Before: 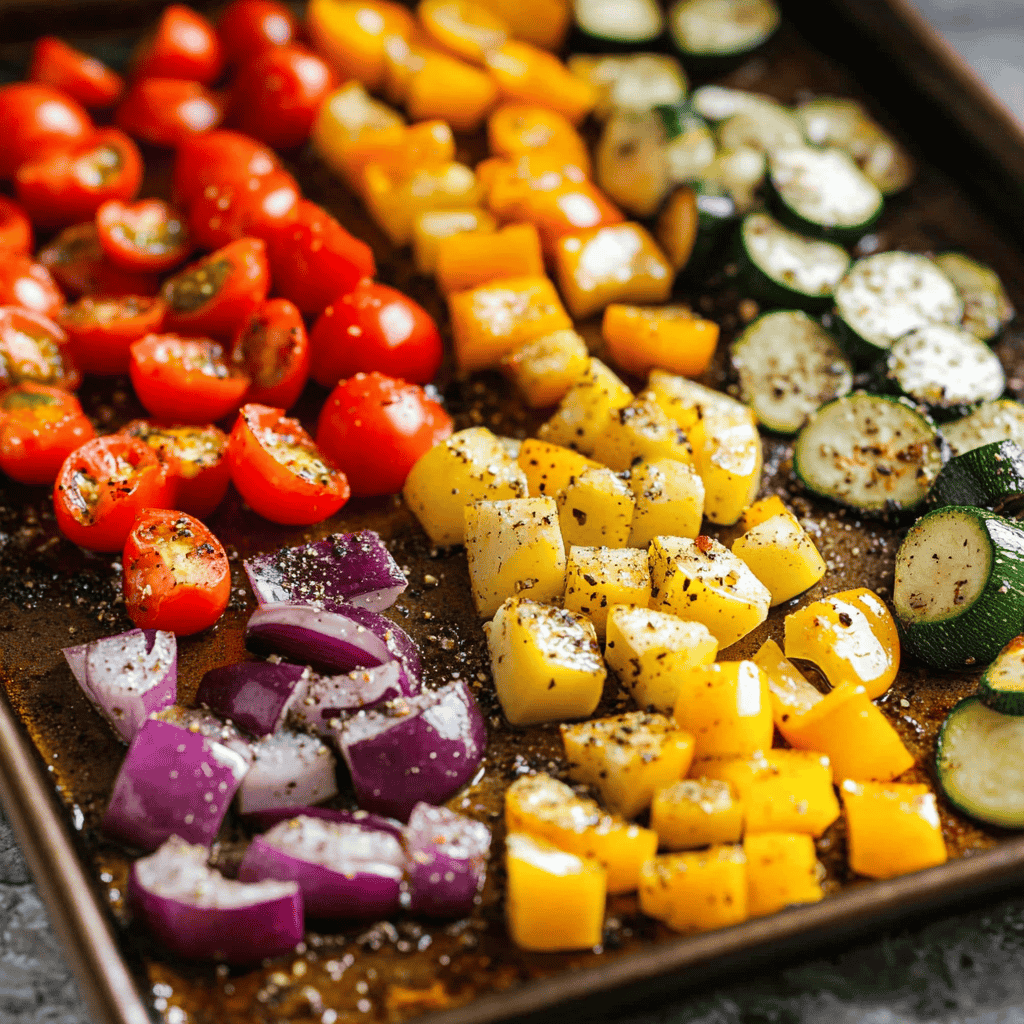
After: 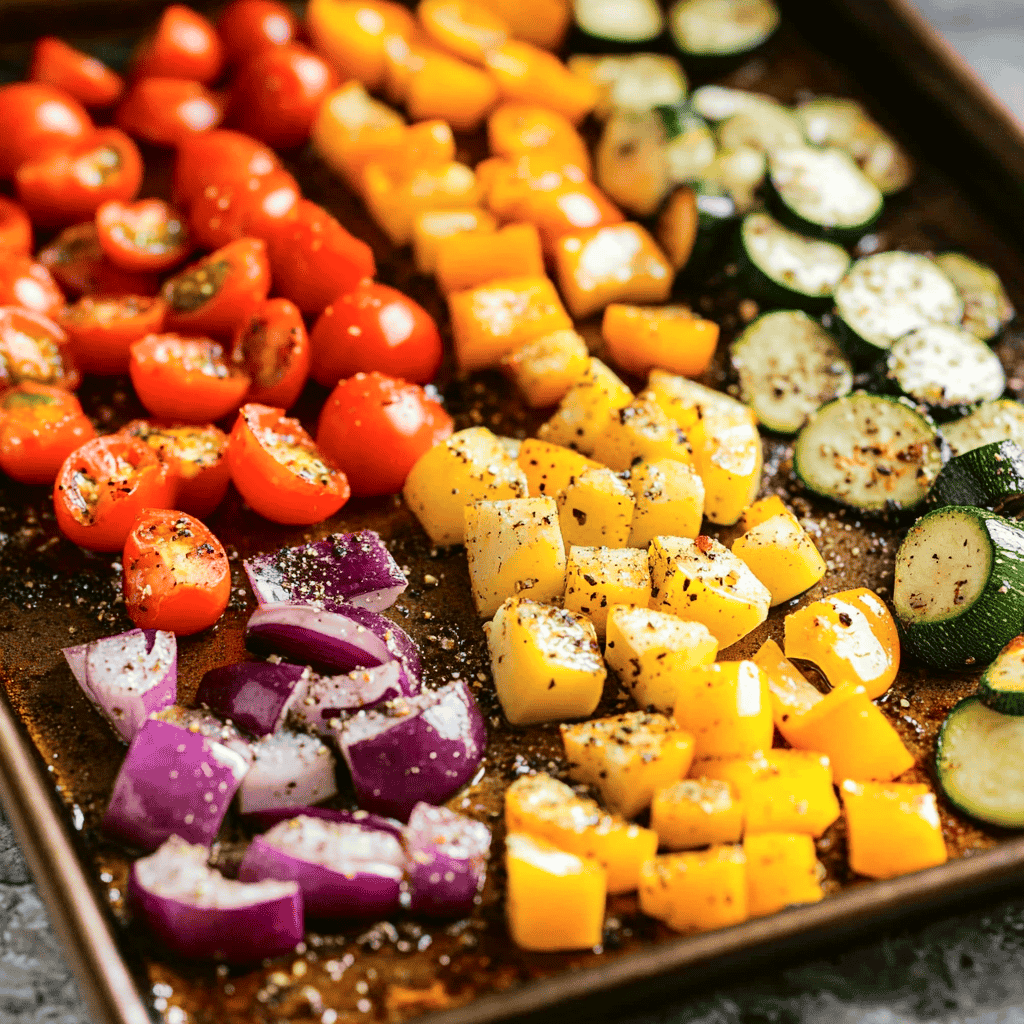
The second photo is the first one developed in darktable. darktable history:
tone curve: curves: ch0 [(0, 0.01) (0.052, 0.045) (0.136, 0.133) (0.29, 0.332) (0.453, 0.531) (0.676, 0.751) (0.89, 0.919) (1, 1)]; ch1 [(0, 0) (0.094, 0.081) (0.285, 0.299) (0.385, 0.403) (0.446, 0.443) (0.502, 0.5) (0.544, 0.552) (0.589, 0.612) (0.722, 0.728) (1, 1)]; ch2 [(0, 0) (0.257, 0.217) (0.43, 0.421) (0.498, 0.507) (0.531, 0.544) (0.56, 0.579) (0.625, 0.642) (1, 1)], color space Lab, independent channels, preserve colors none
